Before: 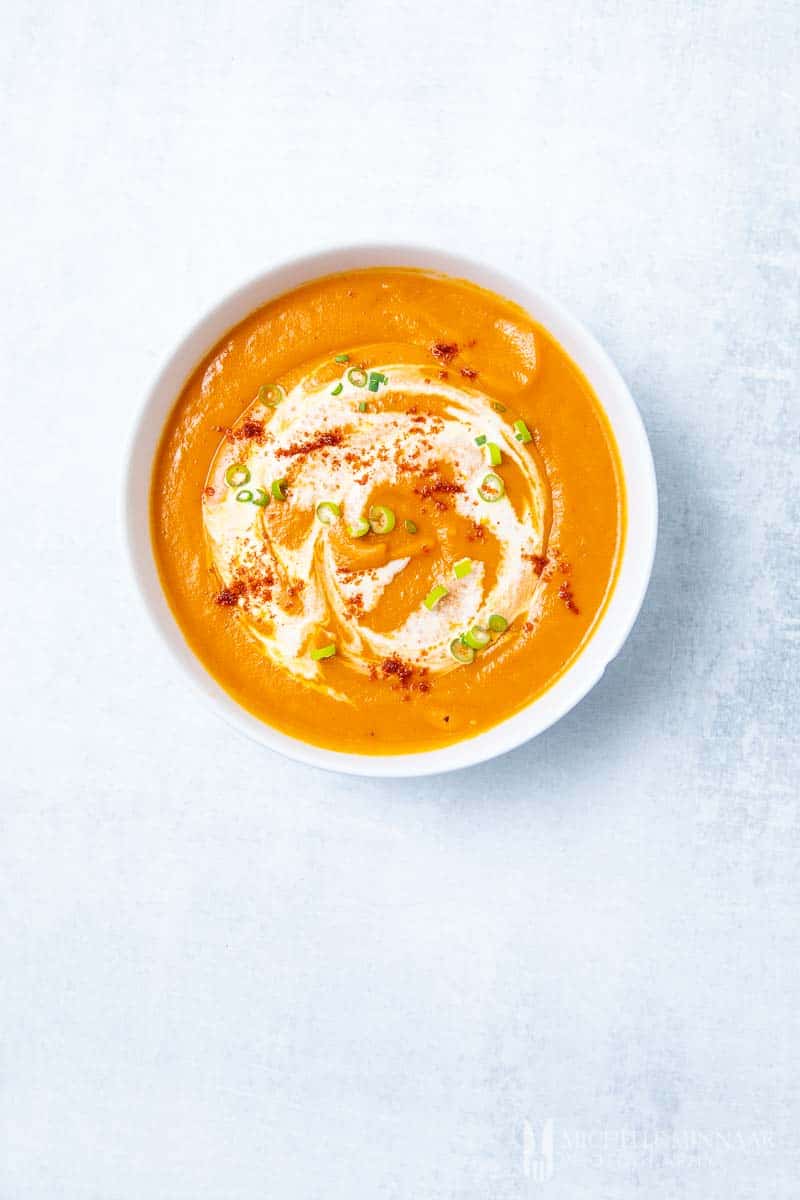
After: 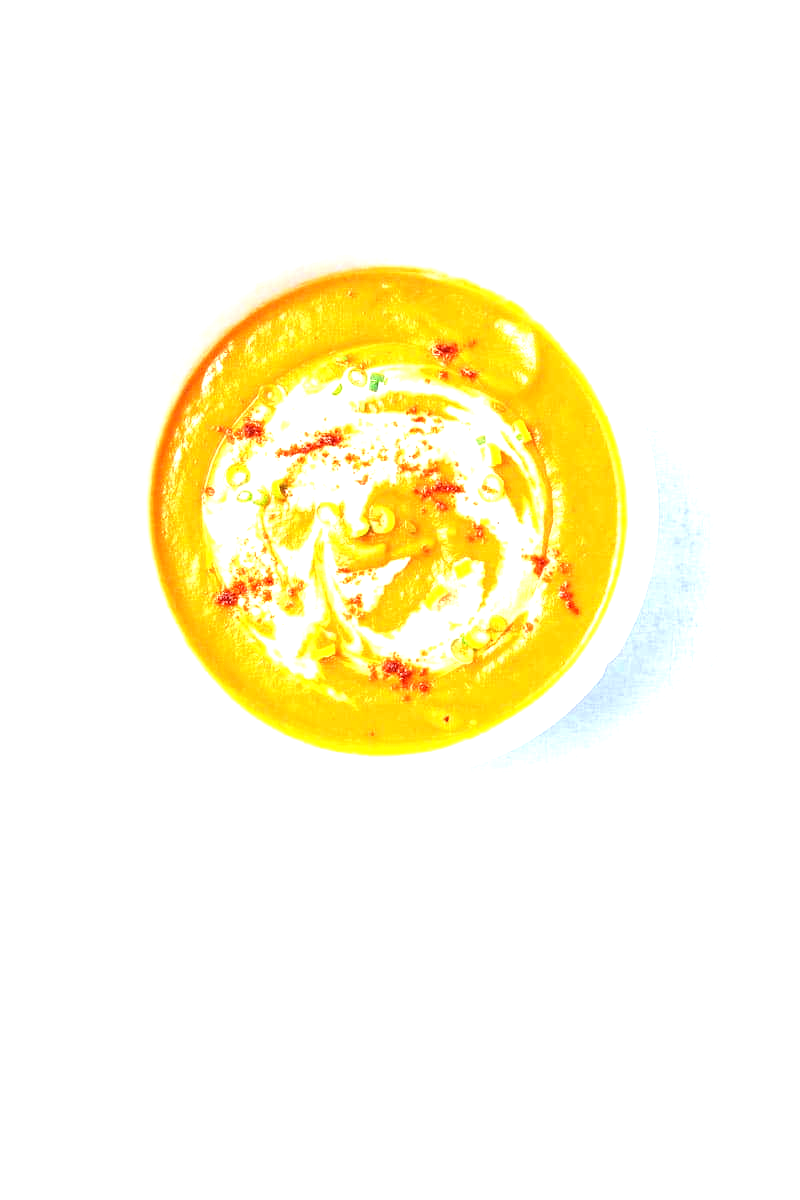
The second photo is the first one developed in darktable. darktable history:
exposure: black level correction 0, exposure 1.352 EV, compensate highlight preservation false
